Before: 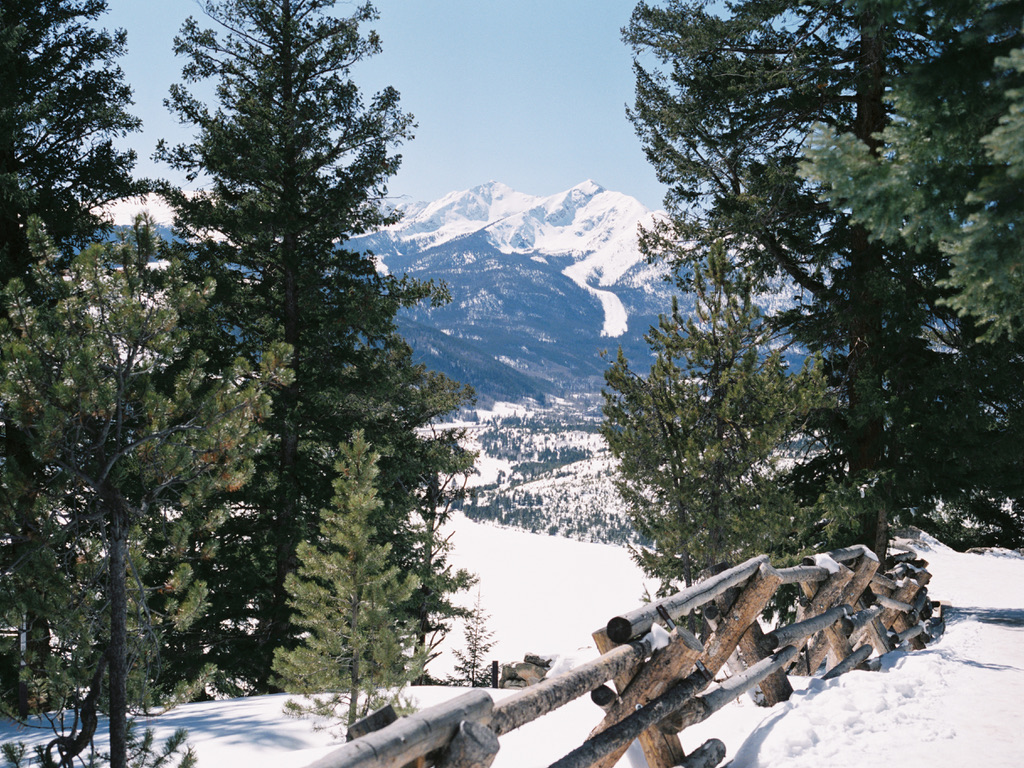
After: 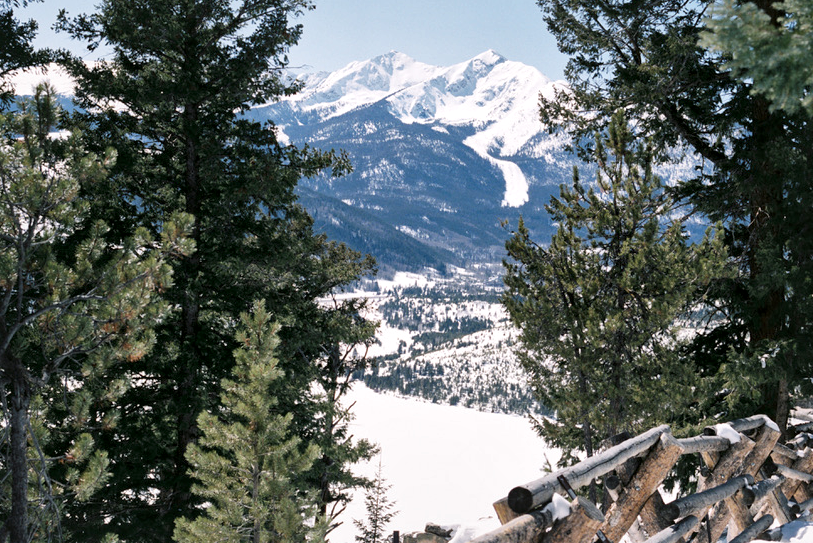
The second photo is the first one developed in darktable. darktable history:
local contrast: mode bilateral grid, contrast 50, coarseness 50, detail 150%, midtone range 0.2
crop: left 9.712%, top 16.928%, right 10.845%, bottom 12.332%
